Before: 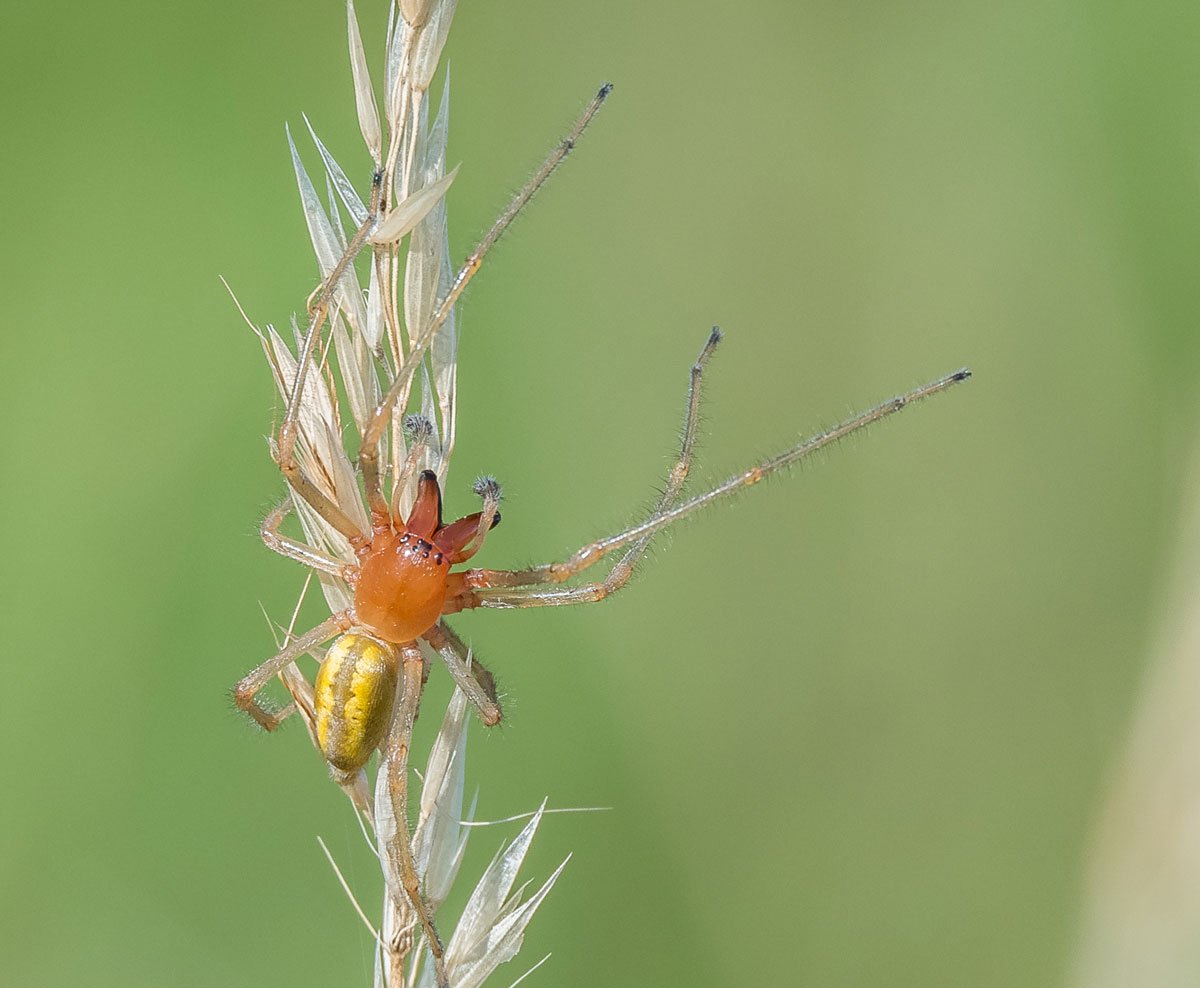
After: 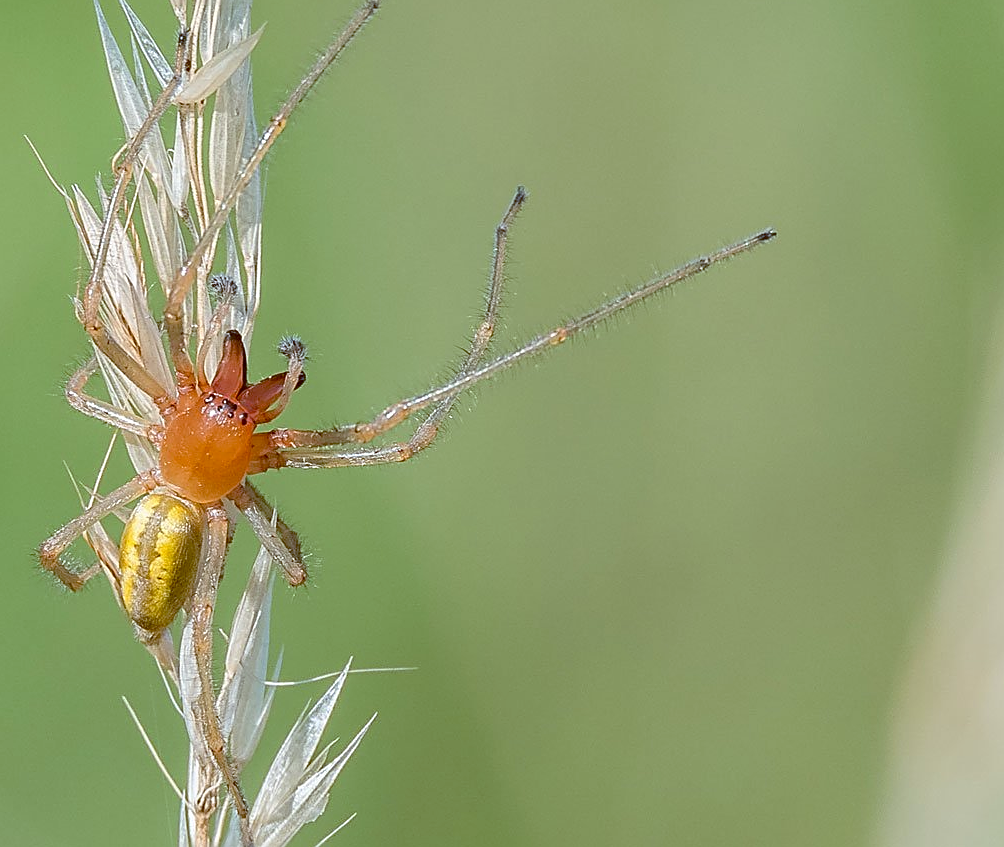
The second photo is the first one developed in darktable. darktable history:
color balance: lift [1, 1.015, 1.004, 0.985], gamma [1, 0.958, 0.971, 1.042], gain [1, 0.956, 0.977, 1.044]
crop: left 16.315%, top 14.246%
sharpen: amount 0.55
